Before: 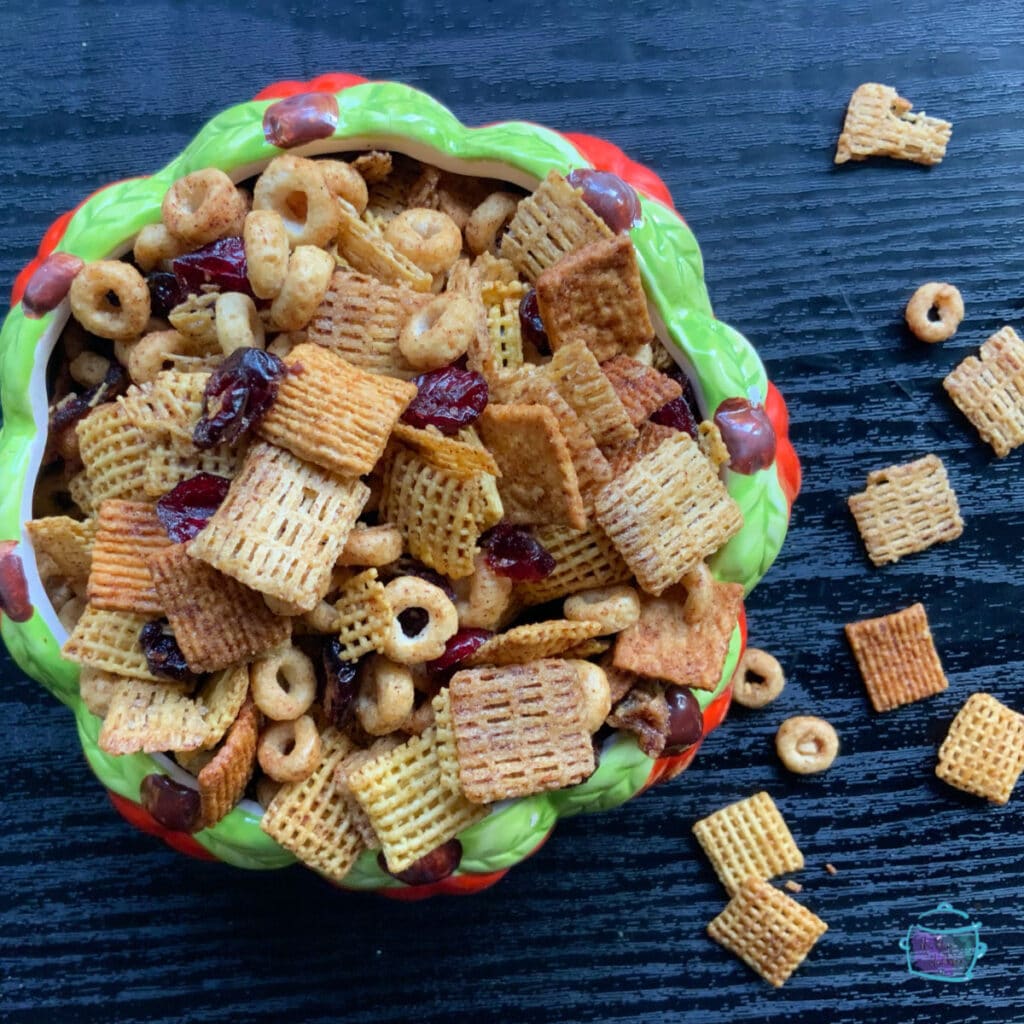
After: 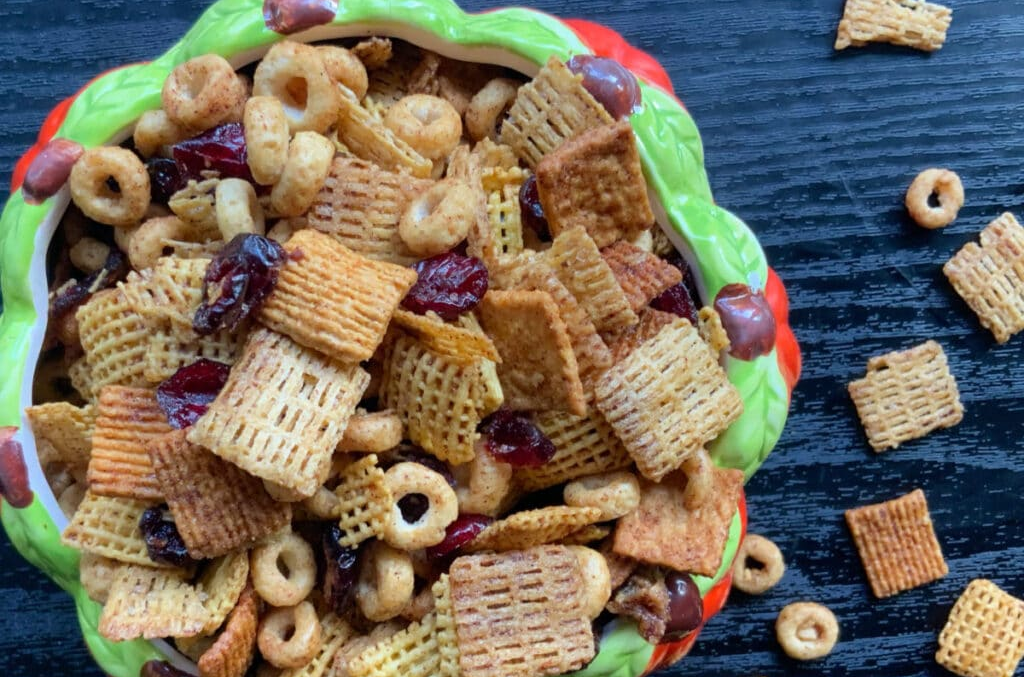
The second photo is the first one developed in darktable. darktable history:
crop: top 11.133%, bottom 22.667%
